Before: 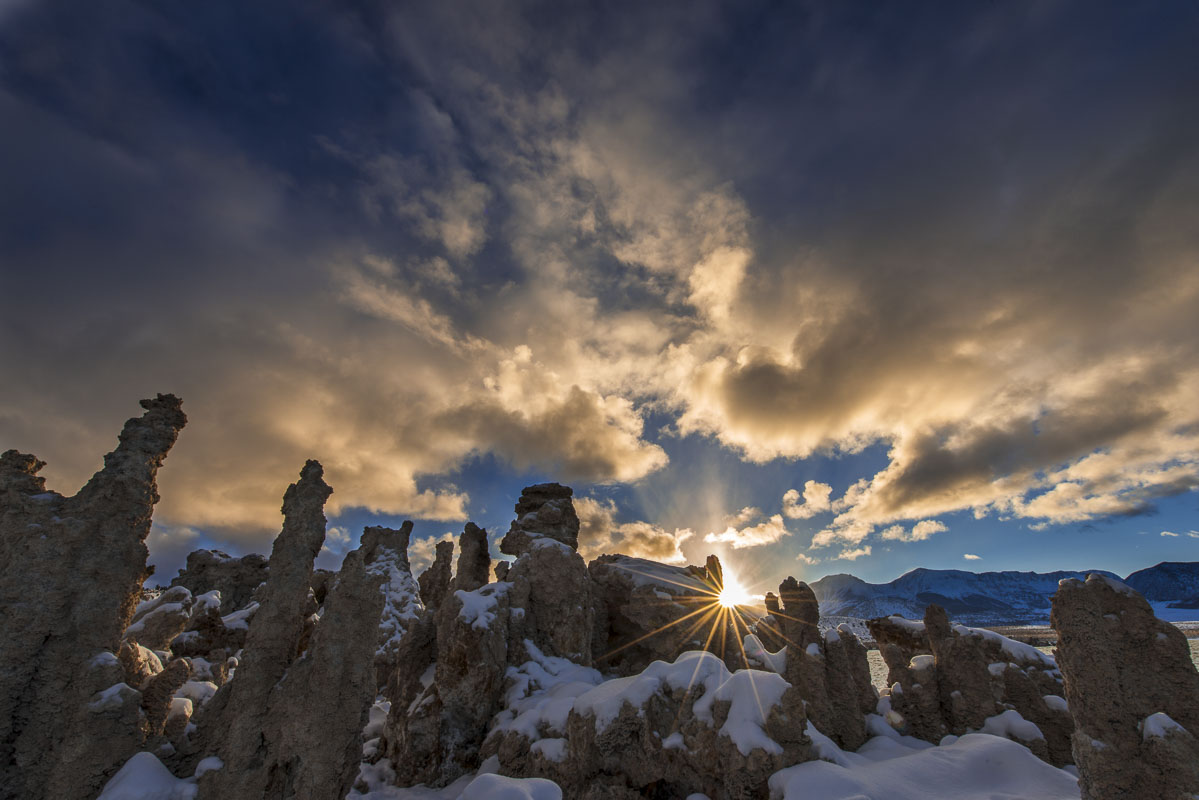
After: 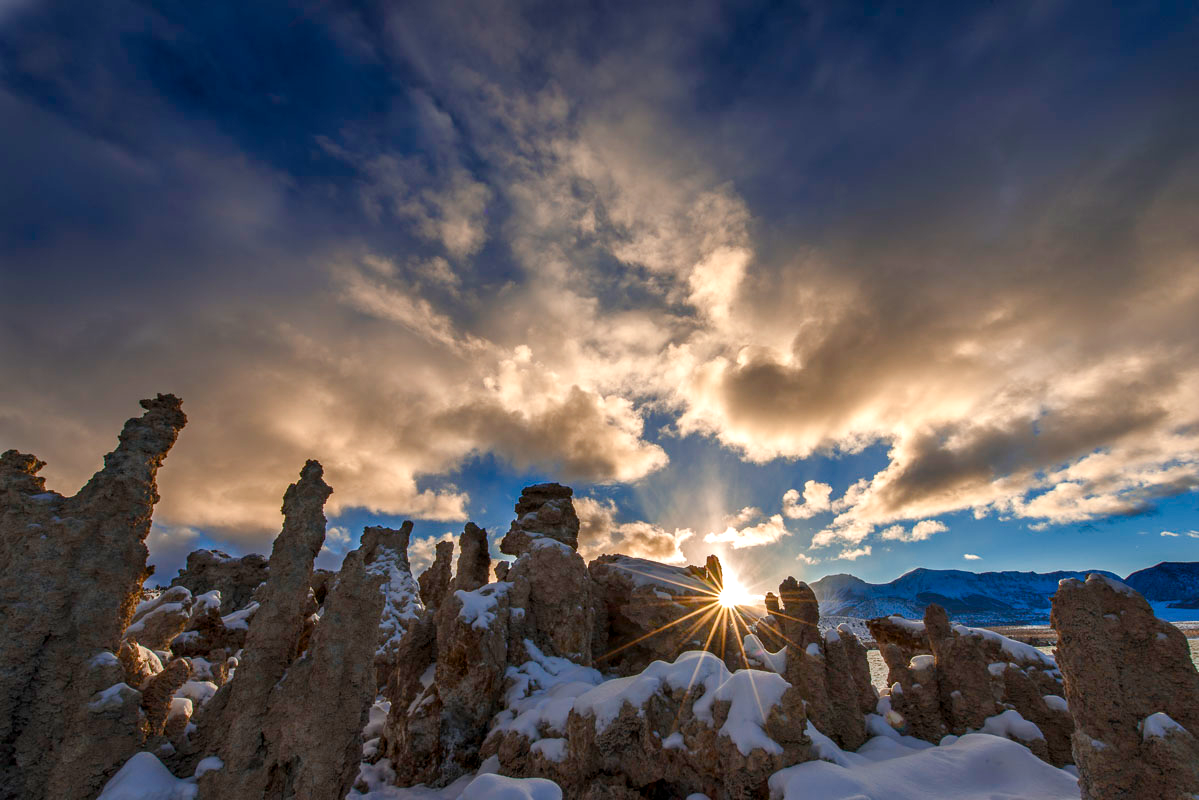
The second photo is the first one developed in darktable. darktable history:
exposure: exposure 0.373 EV, compensate exposure bias true, compensate highlight preservation false
color balance rgb: perceptual saturation grading › global saturation 20%, perceptual saturation grading › highlights -50.261%, perceptual saturation grading › shadows 30.377%
